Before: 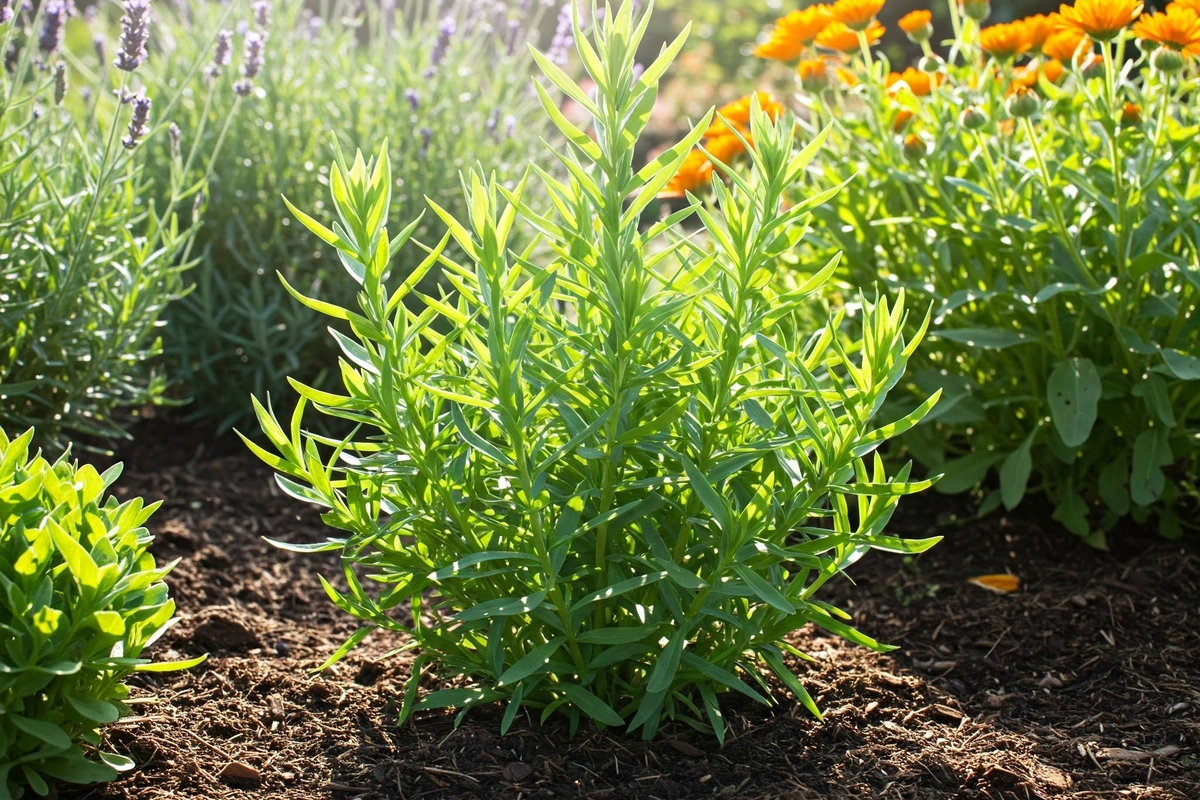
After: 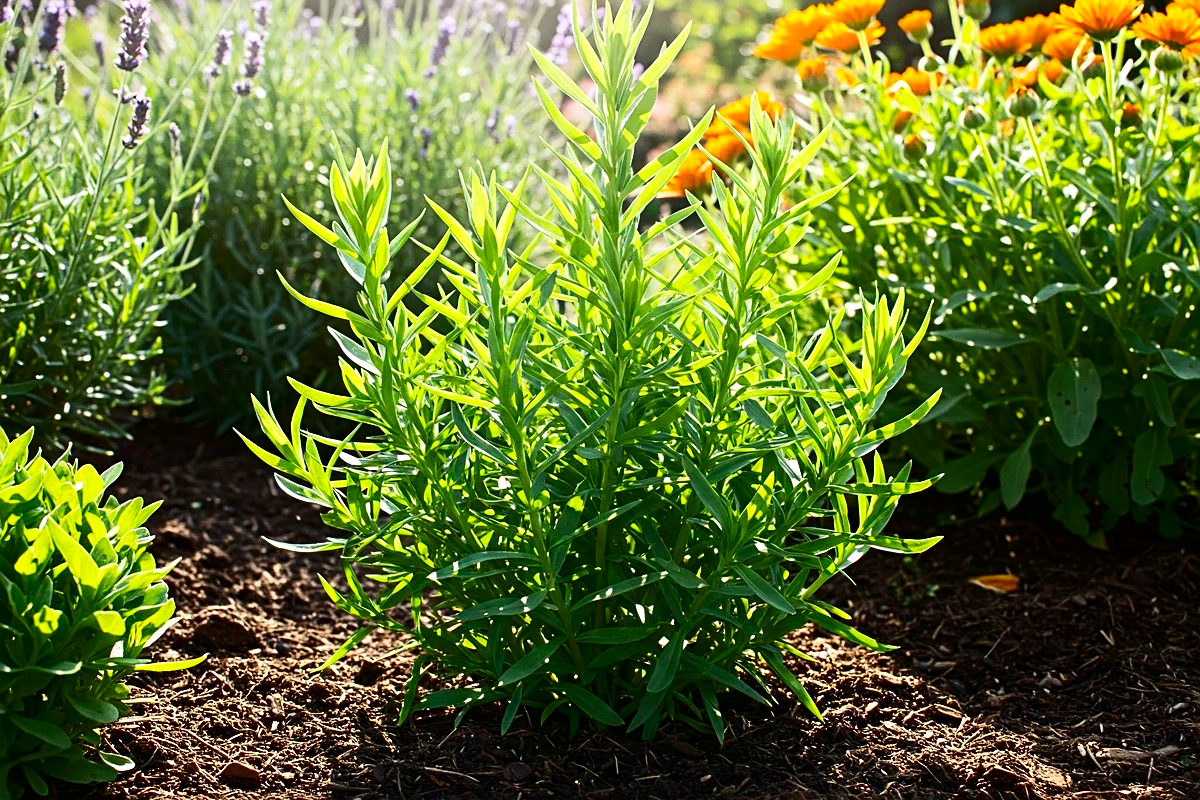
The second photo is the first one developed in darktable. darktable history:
contrast brightness saturation: contrast 0.21, brightness -0.11, saturation 0.21
sharpen: on, module defaults
